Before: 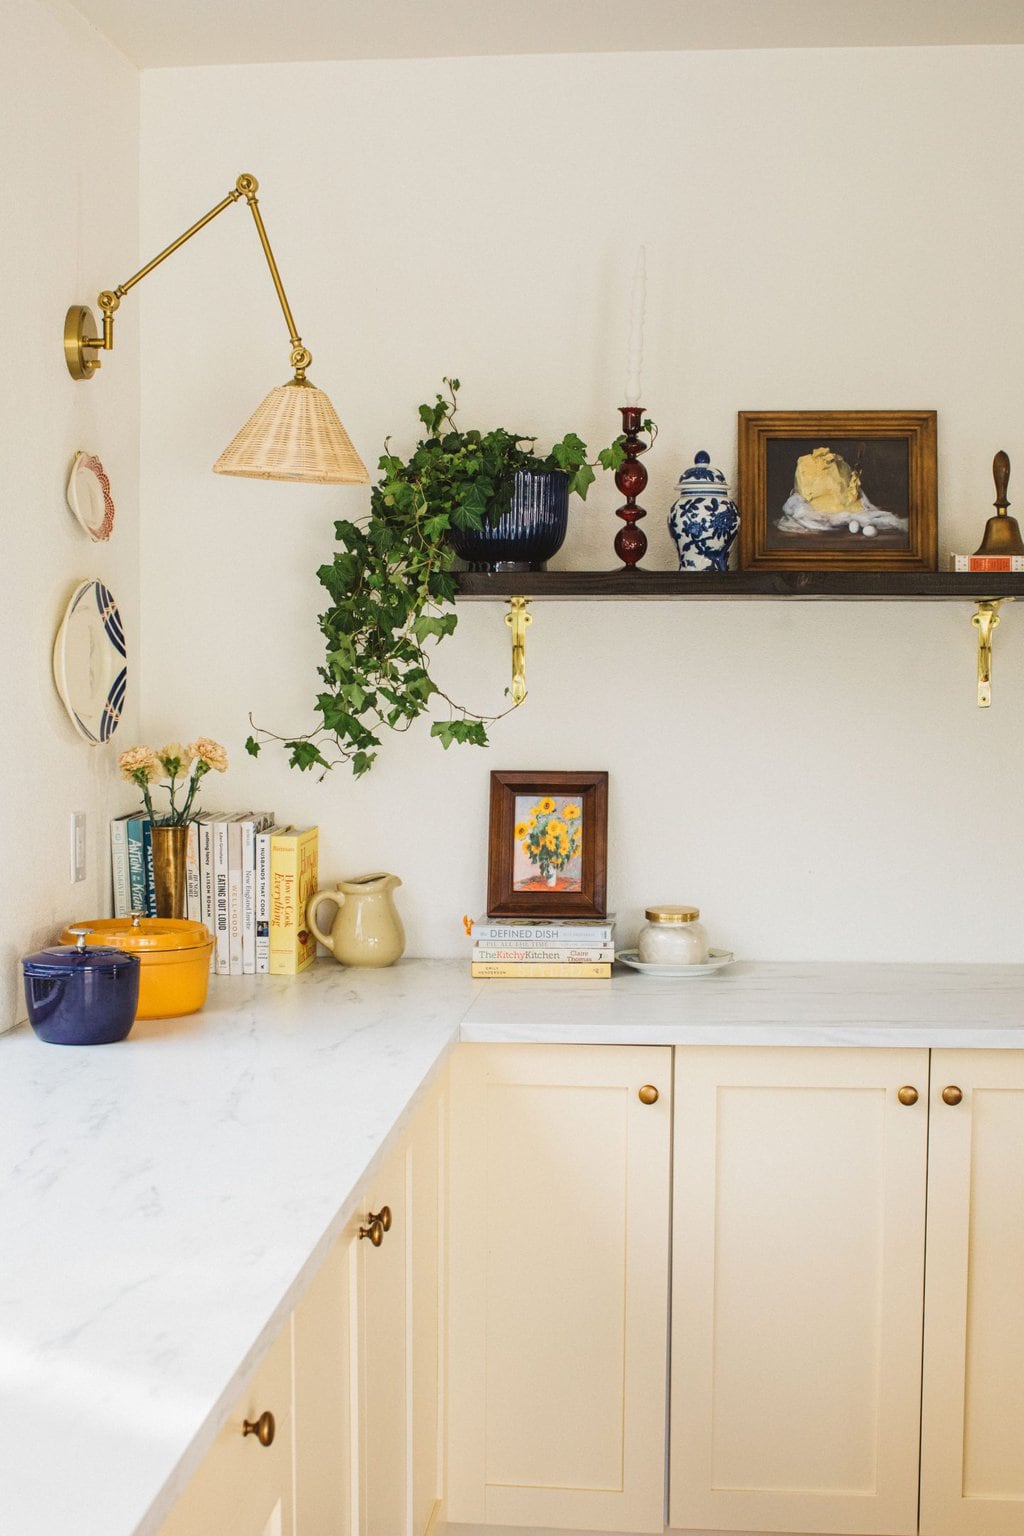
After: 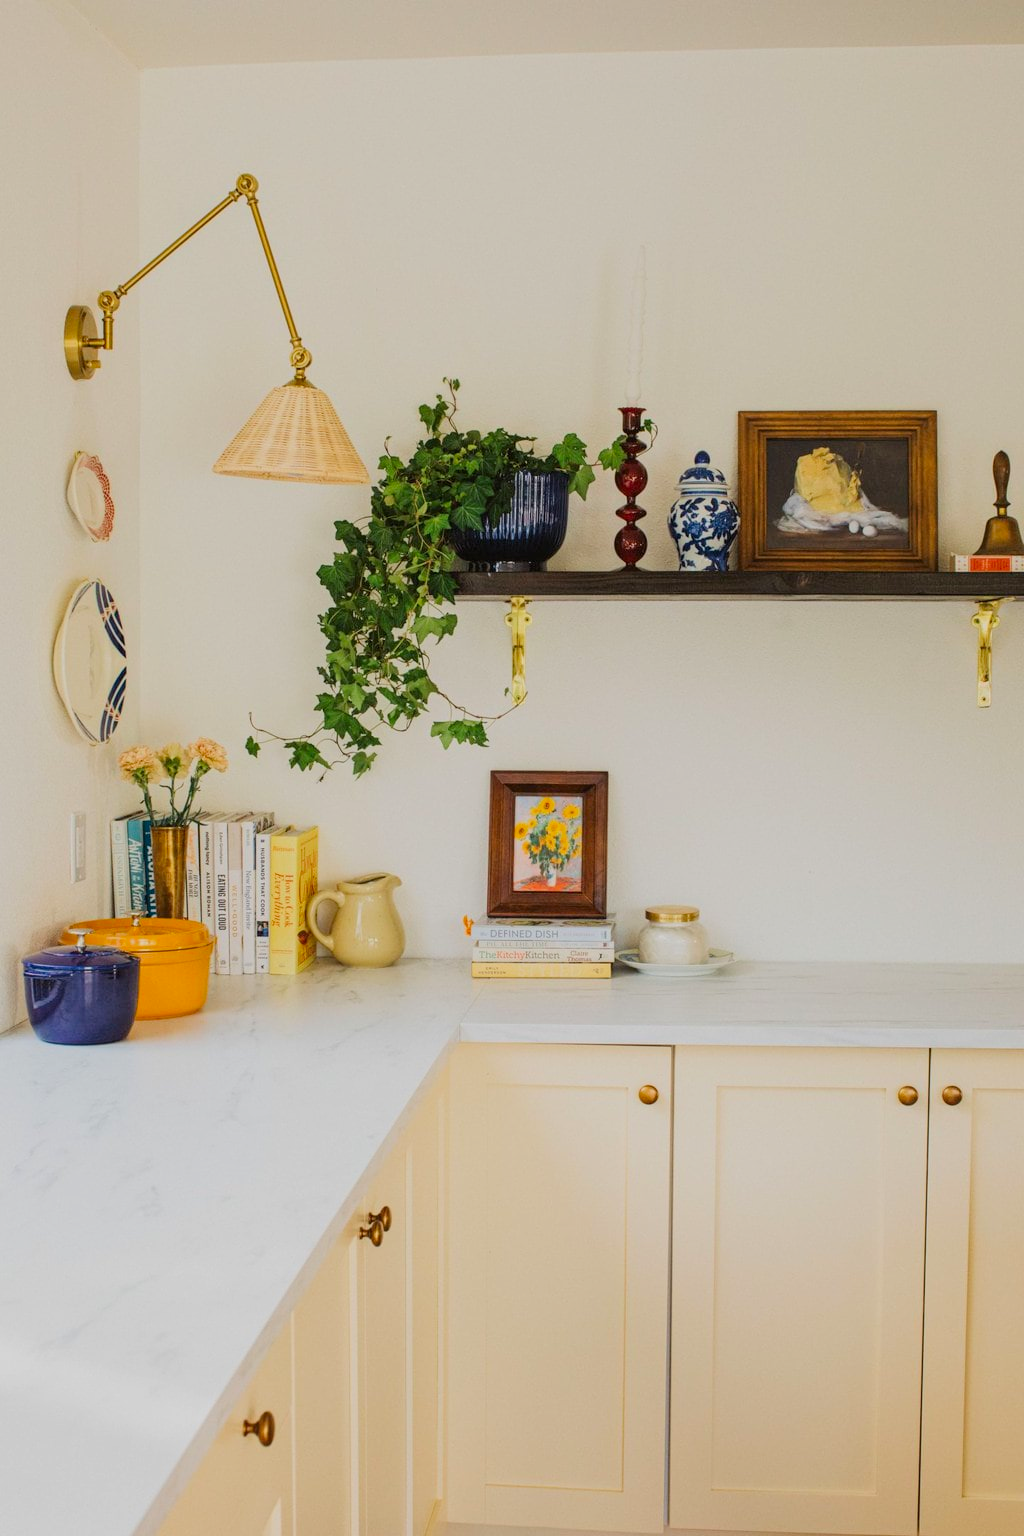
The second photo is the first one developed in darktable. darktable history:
filmic rgb: middle gray luminance 18.32%, black relative exposure -10.43 EV, white relative exposure 3.41 EV, target black luminance 0%, hardness 6.05, latitude 98.02%, contrast 0.844, shadows ↔ highlights balance 0.372%, color science v6 (2022)
contrast brightness saturation: contrast 0.095, saturation 0.274
